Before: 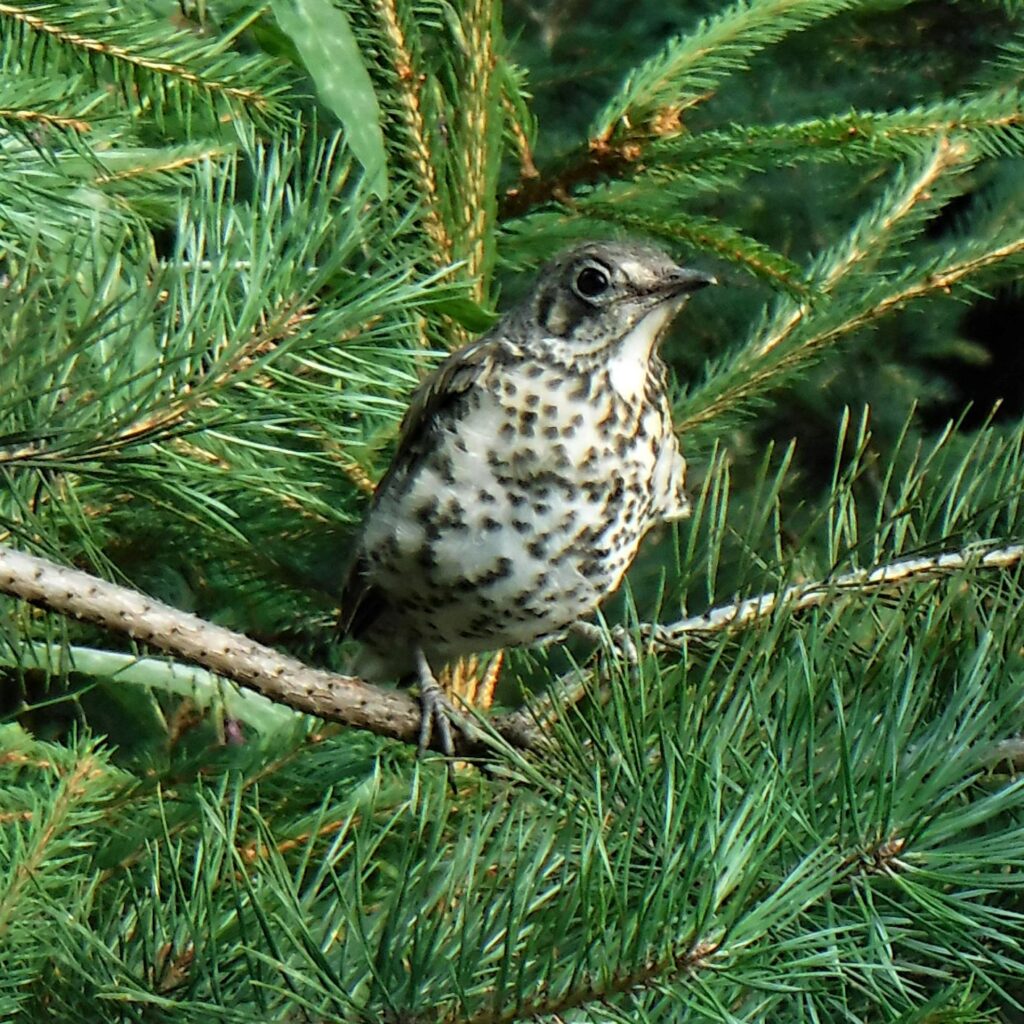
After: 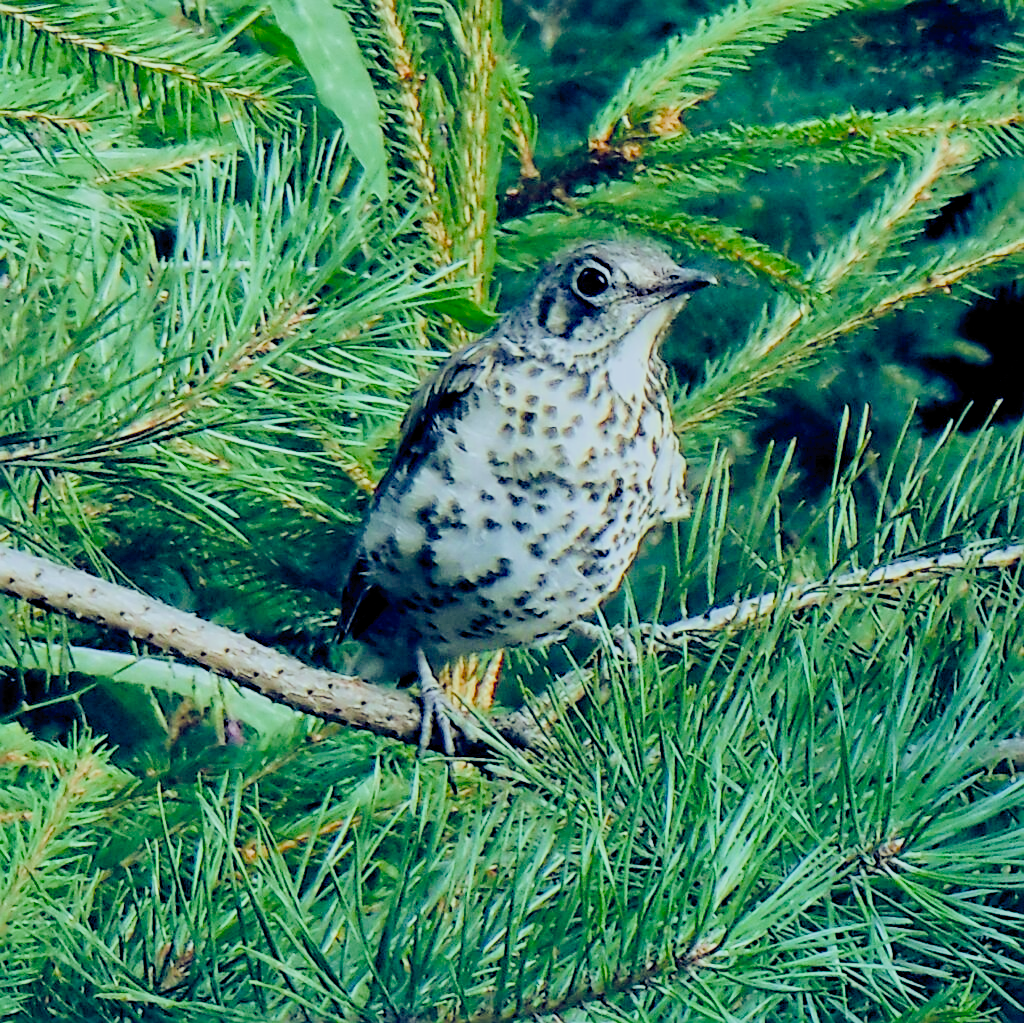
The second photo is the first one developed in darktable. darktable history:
color balance rgb: shadows lift › luminance -41.13%, shadows lift › chroma 14.13%, shadows lift › hue 260°, power › luminance -3.76%, power › chroma 0.56%, power › hue 40.37°, highlights gain › luminance 16.81%, highlights gain › chroma 2.94%, highlights gain › hue 260°, global offset › luminance -0.29%, global offset › chroma 0.31%, global offset › hue 260°, perceptual saturation grading › global saturation 20%, perceptual saturation grading › highlights -13.92%, perceptual saturation grading › shadows 50%
crop: bottom 0.071%
white balance: red 0.925, blue 1.046
sharpen: on, module defaults
exposure: black level correction 0, exposure 1.2 EV, compensate highlight preservation false
filmic rgb: white relative exposure 8 EV, threshold 3 EV, hardness 2.44, latitude 10.07%, contrast 0.72, highlights saturation mix 10%, shadows ↔ highlights balance 1.38%, color science v4 (2020), enable highlight reconstruction true
color correction: saturation 0.8
